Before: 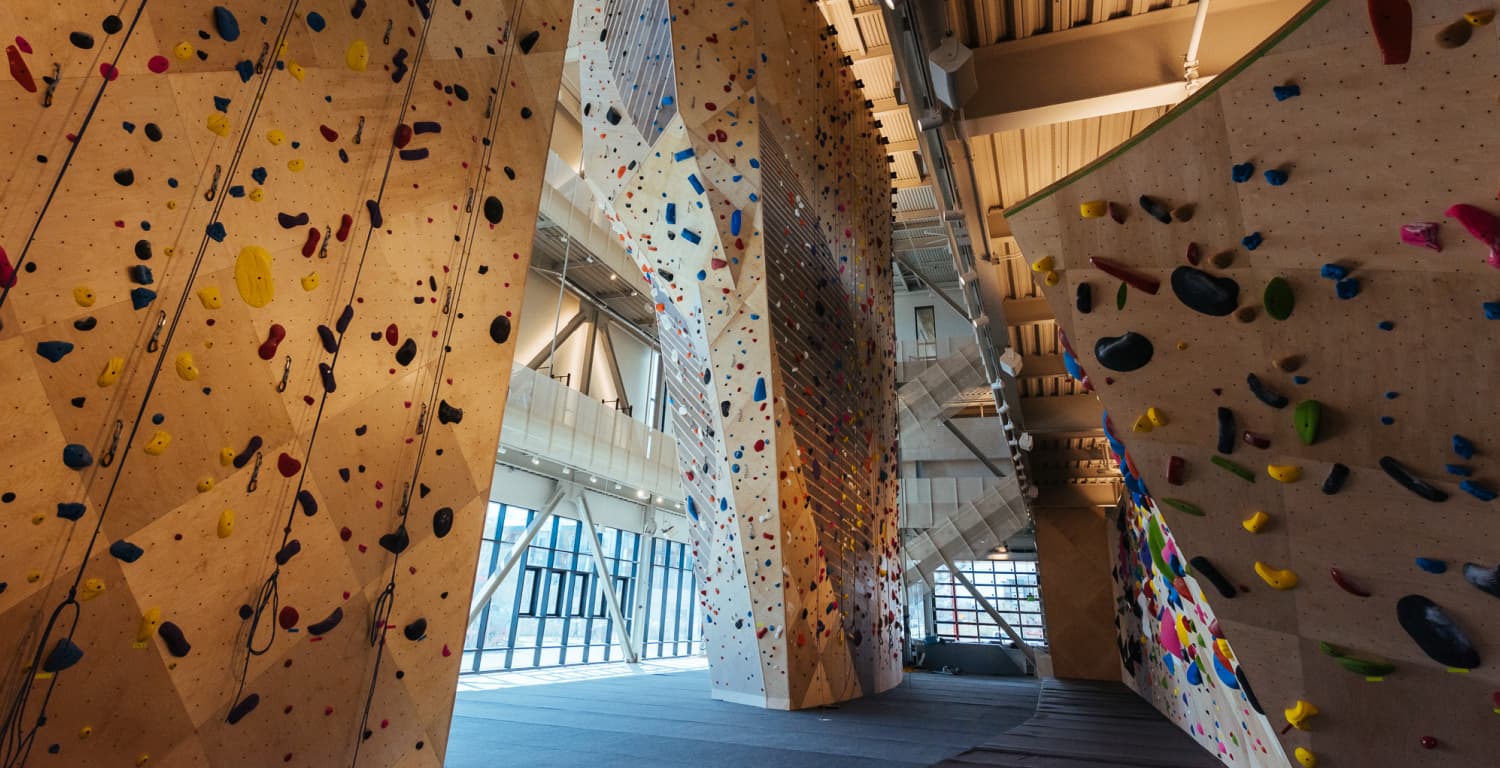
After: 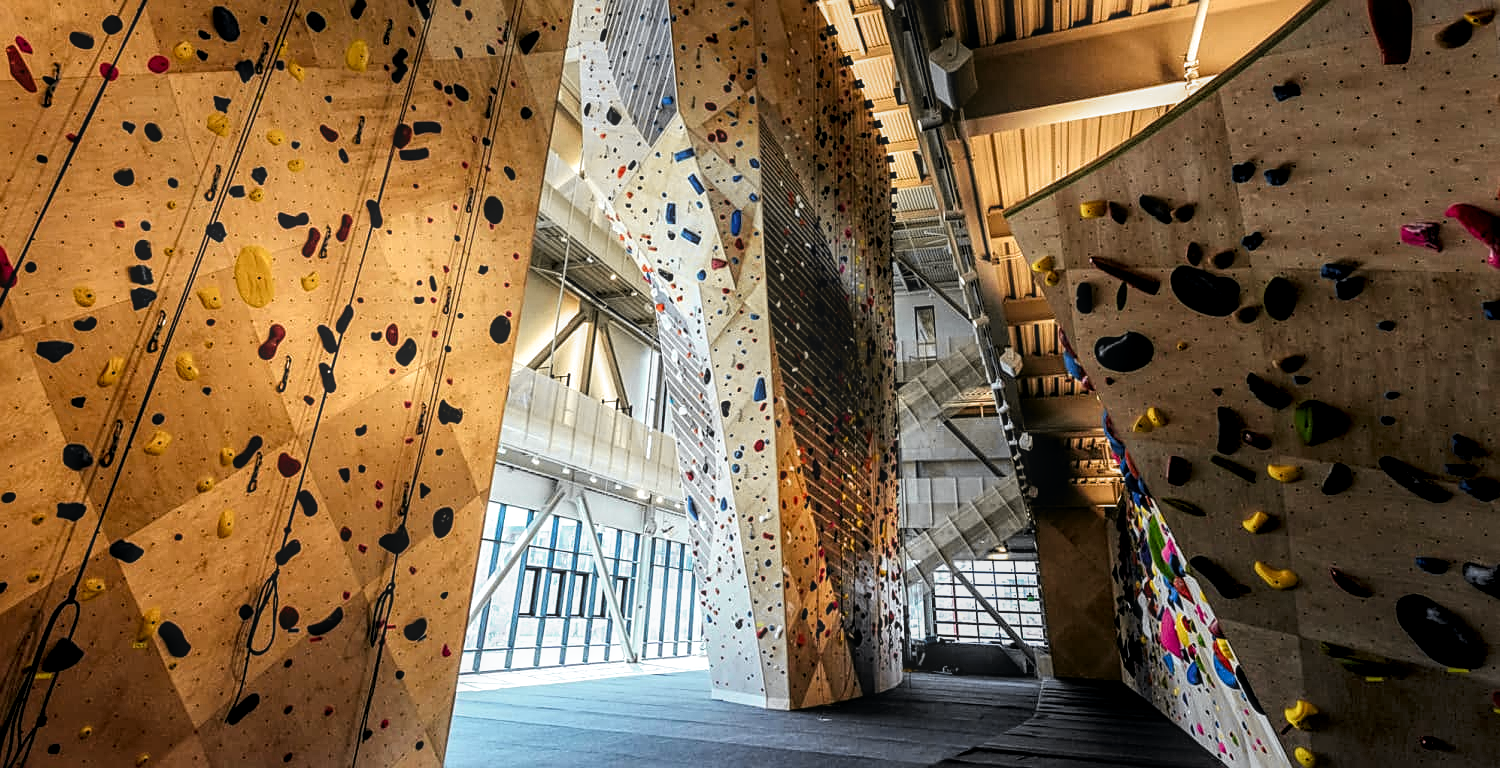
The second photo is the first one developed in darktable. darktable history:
local contrast: highlights 74%, shadows 55%, detail 177%, midtone range 0.208
filmic rgb: black relative exposure -8.26 EV, white relative exposure 2.2 EV, target white luminance 99.943%, hardness 7.13, latitude 75.03%, contrast 1.316, highlights saturation mix -1.54%, shadows ↔ highlights balance 30.34%
contrast brightness saturation: saturation -0.044
sharpen: on, module defaults
tone curve: curves: ch0 [(0, 0) (0.071, 0.058) (0.266, 0.268) (0.498, 0.542) (0.766, 0.807) (1, 0.983)]; ch1 [(0, 0) (0.346, 0.307) (0.408, 0.387) (0.463, 0.465) (0.482, 0.493) (0.502, 0.499) (0.517, 0.505) (0.55, 0.554) (0.597, 0.61) (0.651, 0.698) (1, 1)]; ch2 [(0, 0) (0.346, 0.34) (0.434, 0.46) (0.485, 0.494) (0.5, 0.498) (0.509, 0.517) (0.526, 0.539) (0.583, 0.603) (0.625, 0.659) (1, 1)], color space Lab, independent channels, preserve colors none
